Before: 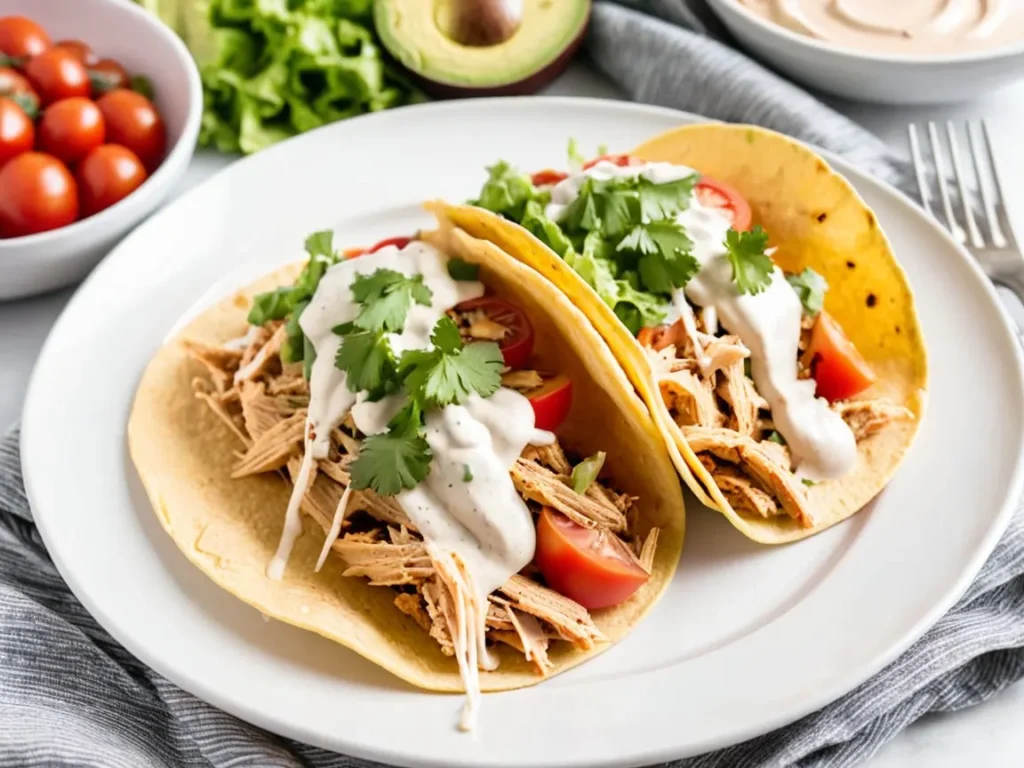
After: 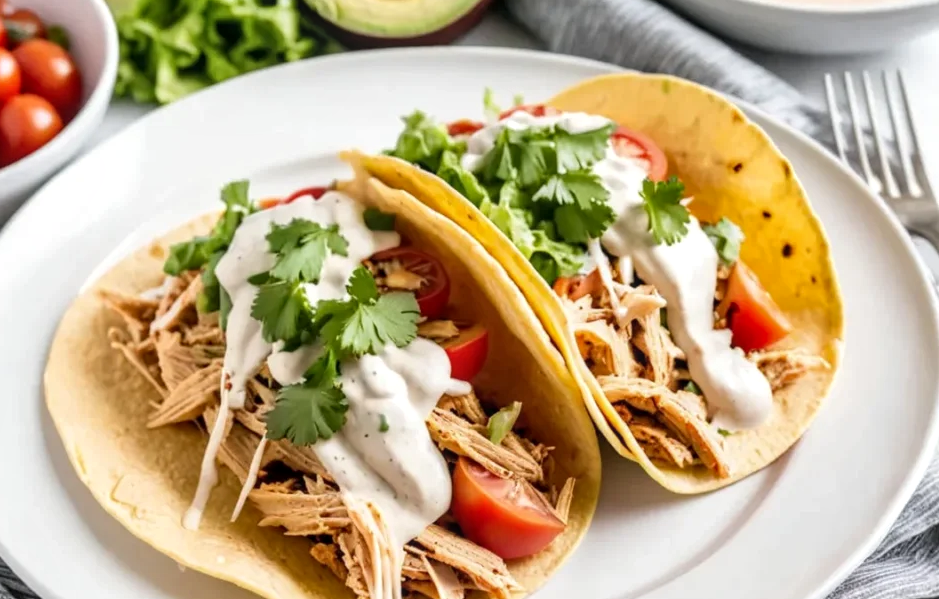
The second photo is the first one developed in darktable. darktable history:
local contrast: on, module defaults
crop: left 8.273%, top 6.585%, bottom 15.333%
tone equalizer: edges refinement/feathering 500, mask exposure compensation -1.57 EV, preserve details no
